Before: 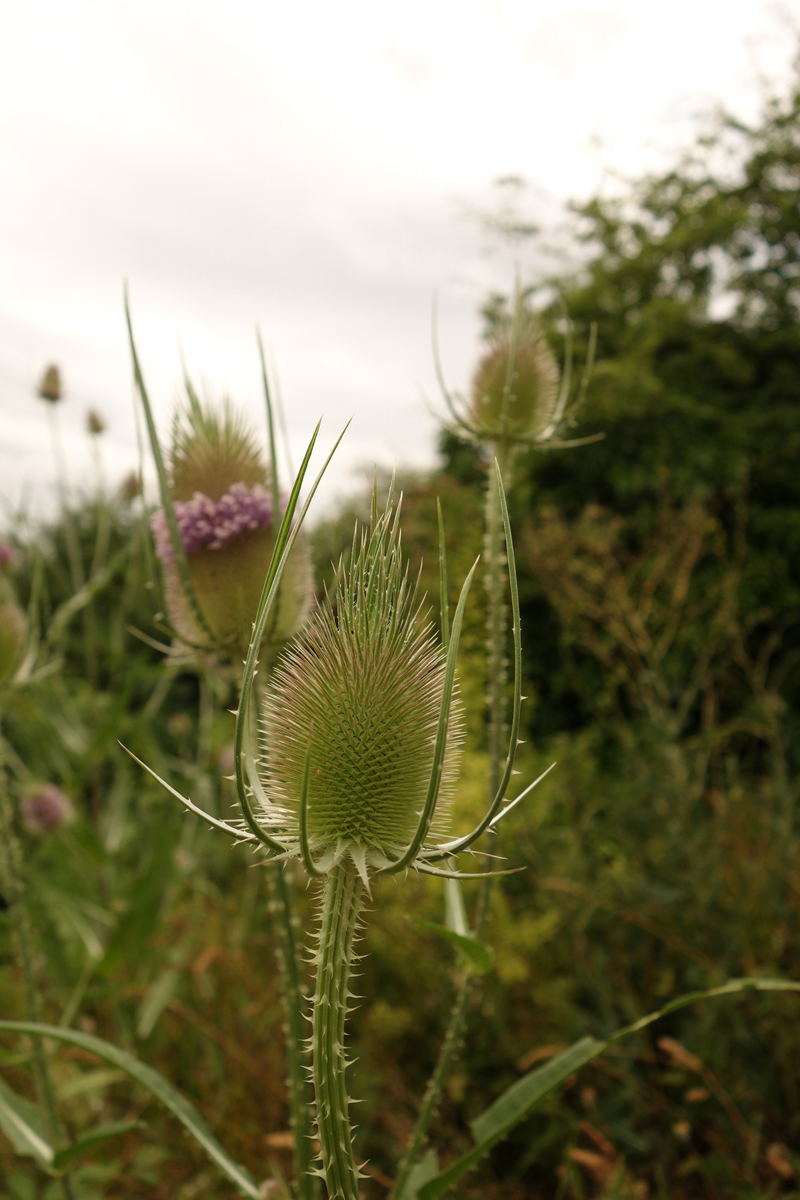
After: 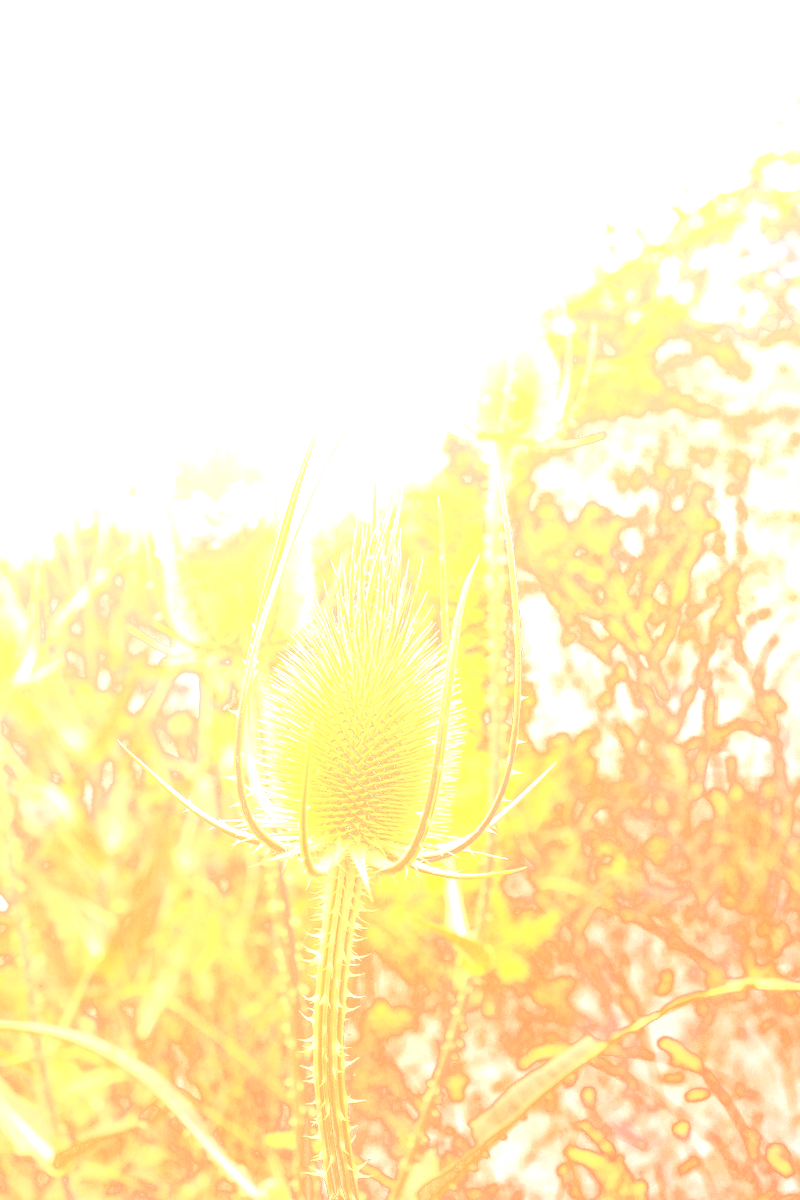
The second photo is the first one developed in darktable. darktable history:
white balance: red 4.26, blue 1.802
bloom: size 70%, threshold 25%, strength 70%
vibrance: on, module defaults
velvia: on, module defaults
exposure: exposure 1 EV, compensate highlight preservation false
local contrast: on, module defaults
